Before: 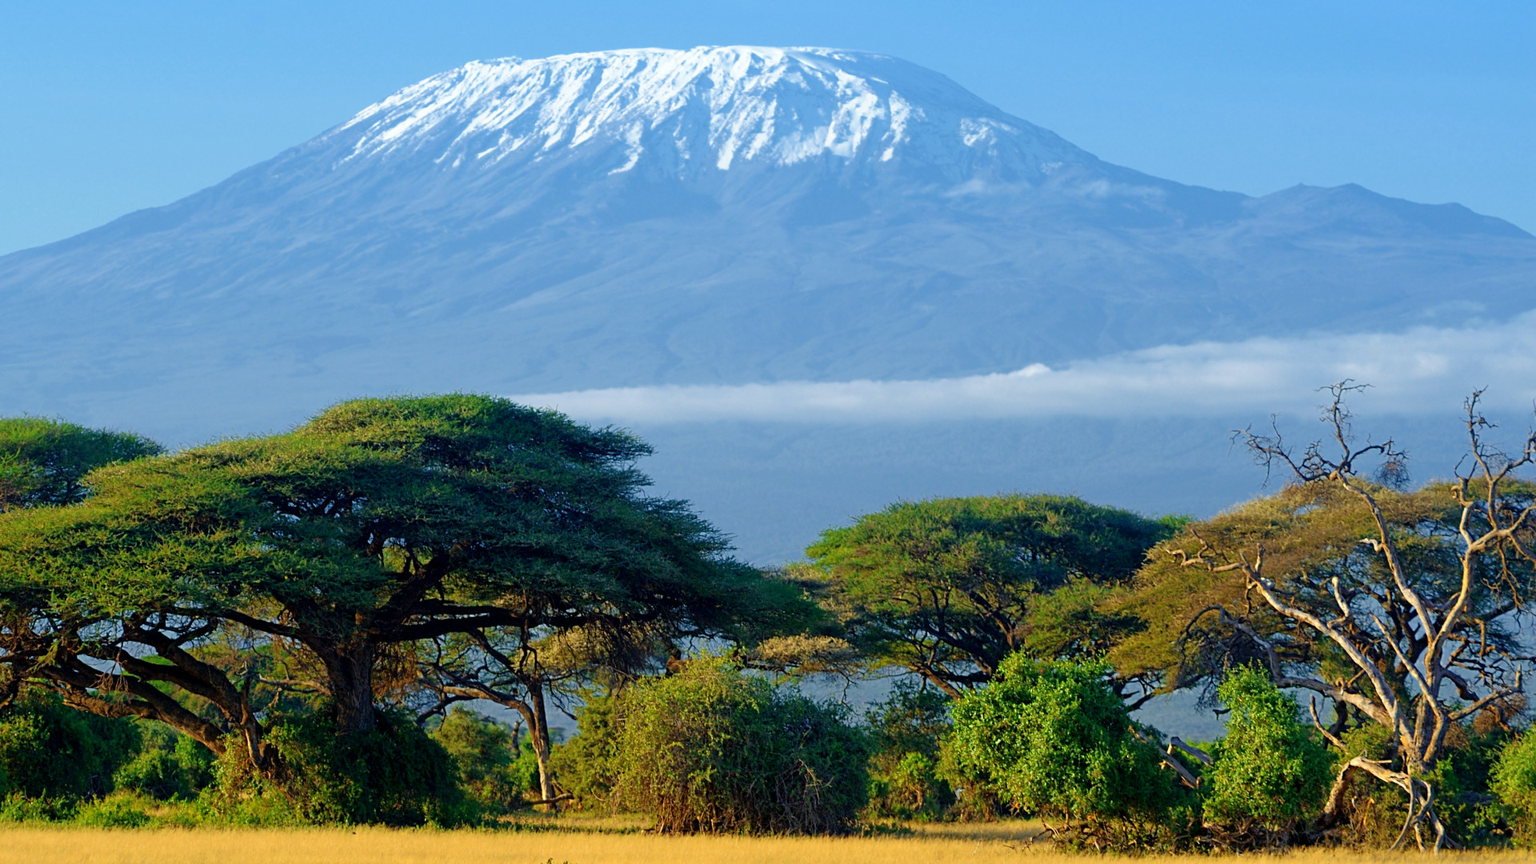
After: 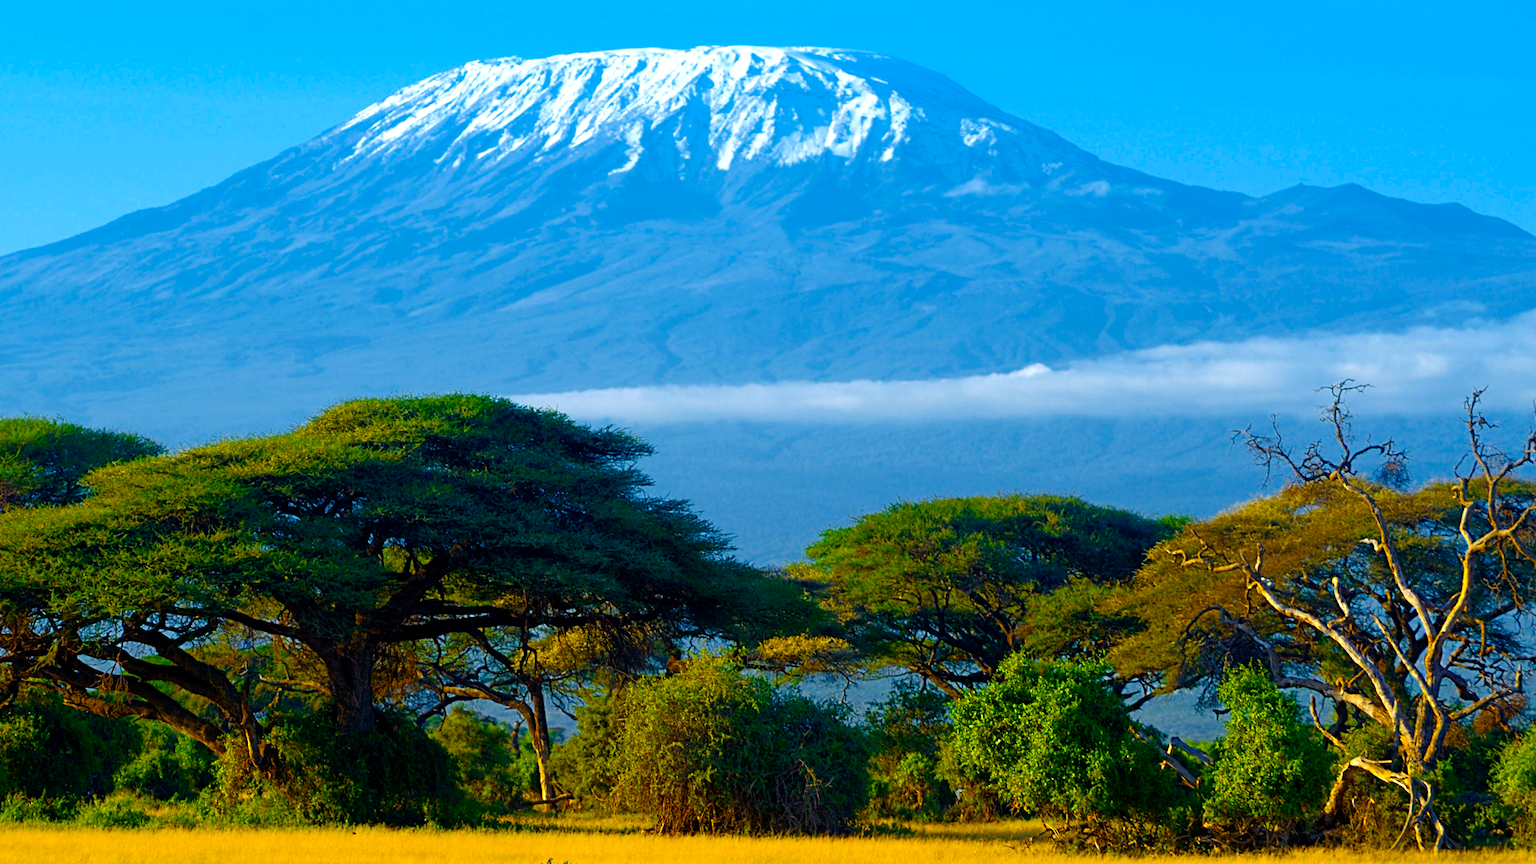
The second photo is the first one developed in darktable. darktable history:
color balance rgb: perceptual saturation grading › global saturation 30.627%, global vibrance 35.535%, contrast 10.3%
tone curve: curves: ch0 [(0, 0) (0.405, 0.351) (1, 1)], color space Lab, independent channels, preserve colors none
